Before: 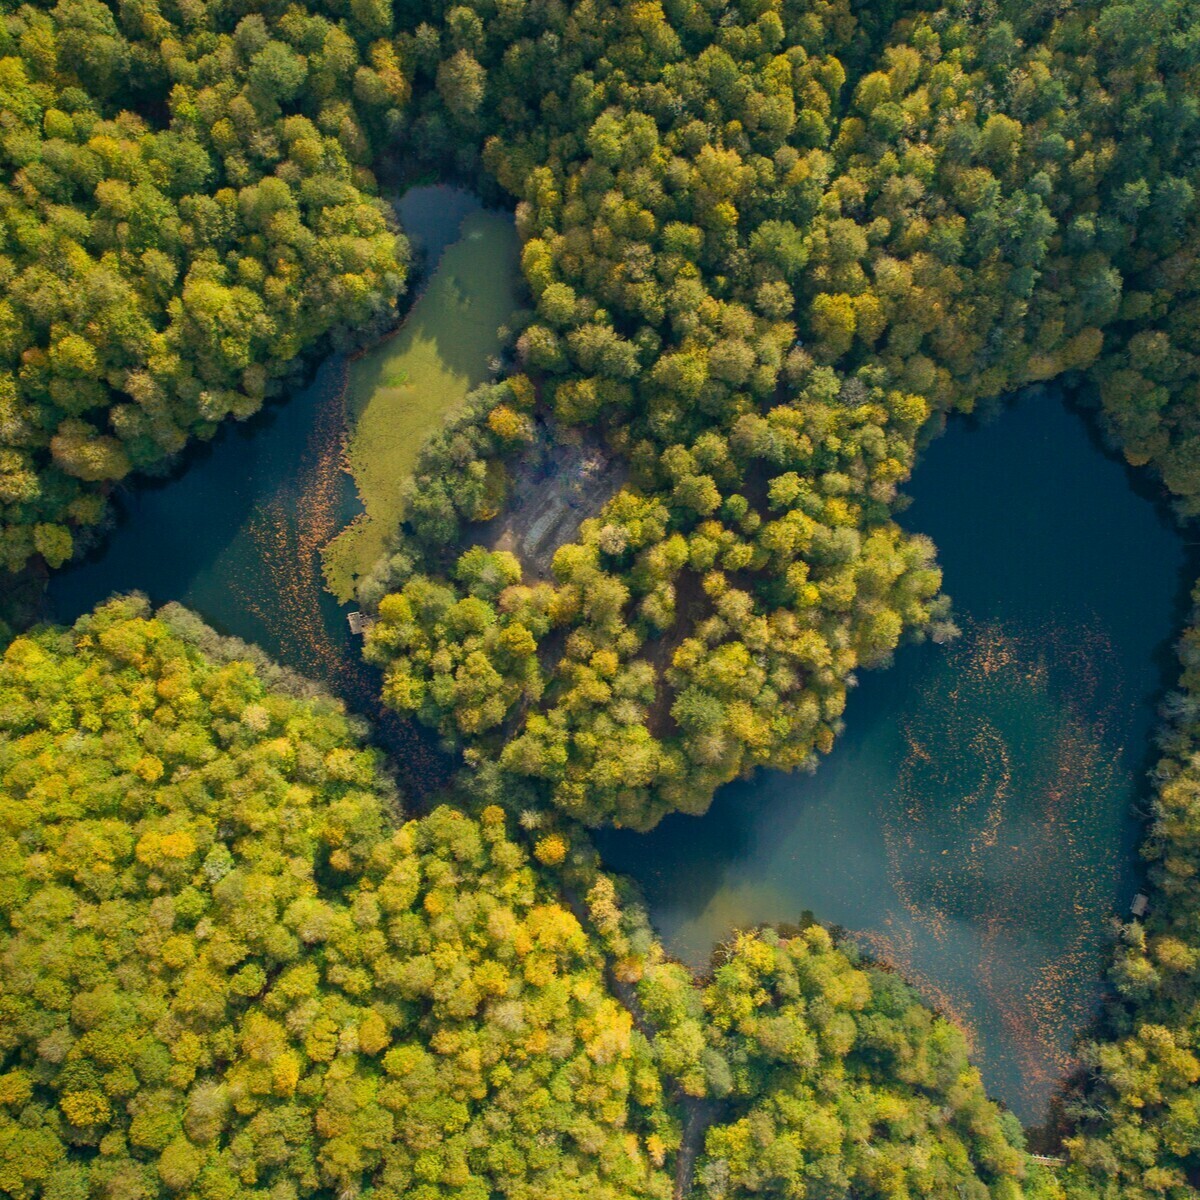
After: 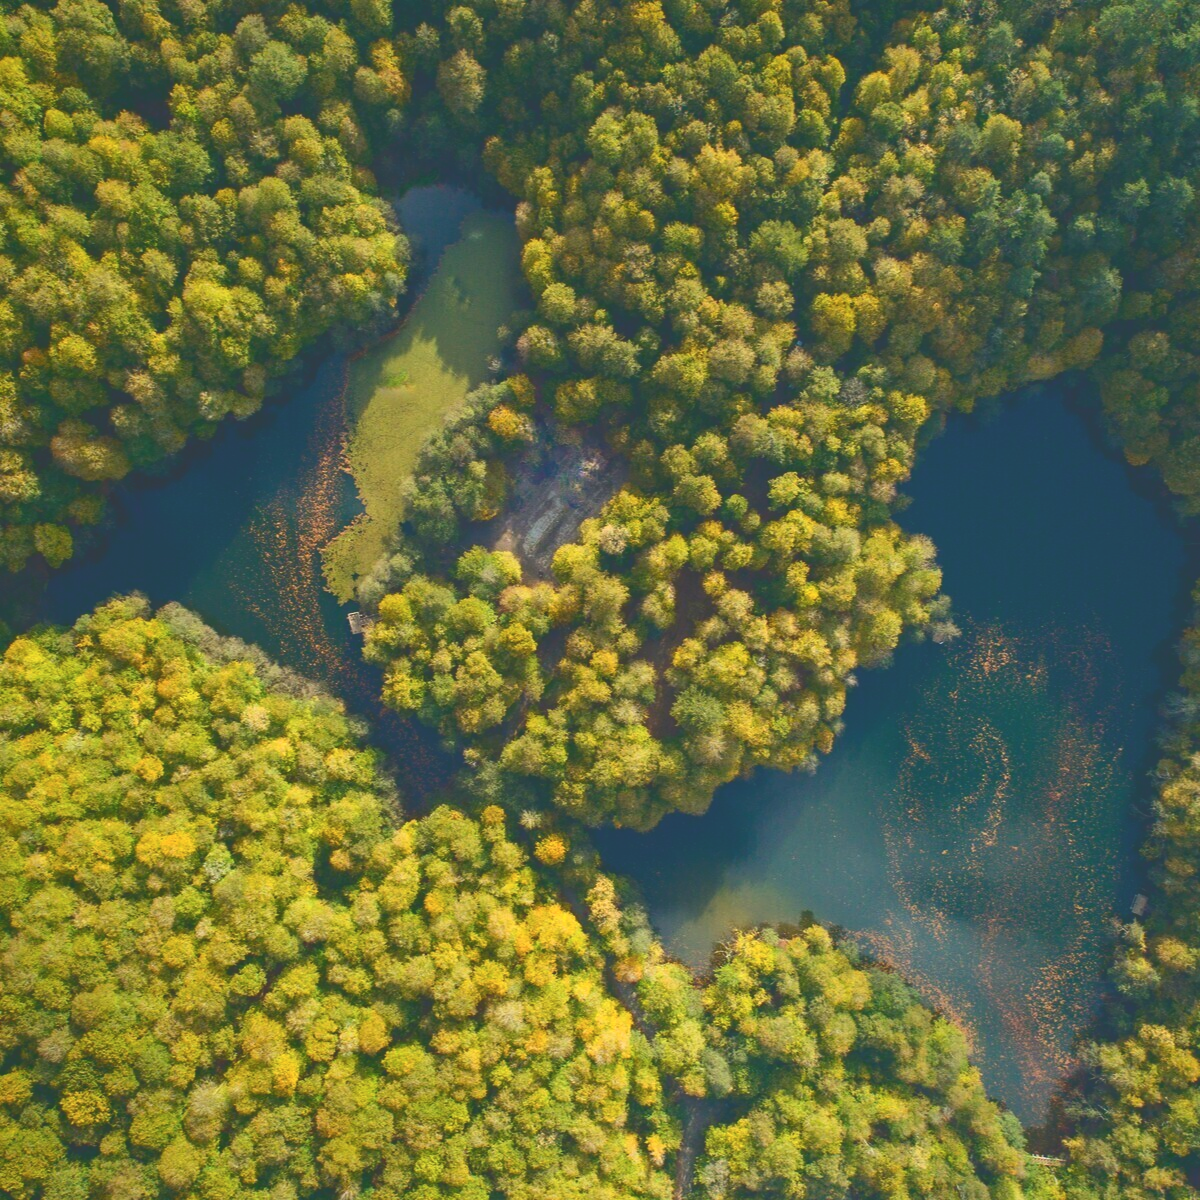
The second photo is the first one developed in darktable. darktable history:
tone curve: curves: ch0 [(0, 0) (0.003, 0.224) (0.011, 0.229) (0.025, 0.234) (0.044, 0.242) (0.069, 0.249) (0.1, 0.256) (0.136, 0.265) (0.177, 0.285) (0.224, 0.304) (0.277, 0.337) (0.335, 0.385) (0.399, 0.435) (0.468, 0.507) (0.543, 0.59) (0.623, 0.674) (0.709, 0.763) (0.801, 0.852) (0.898, 0.931) (1, 1)], color space Lab, independent channels, preserve colors none
exposure: compensate exposure bias true, compensate highlight preservation false
